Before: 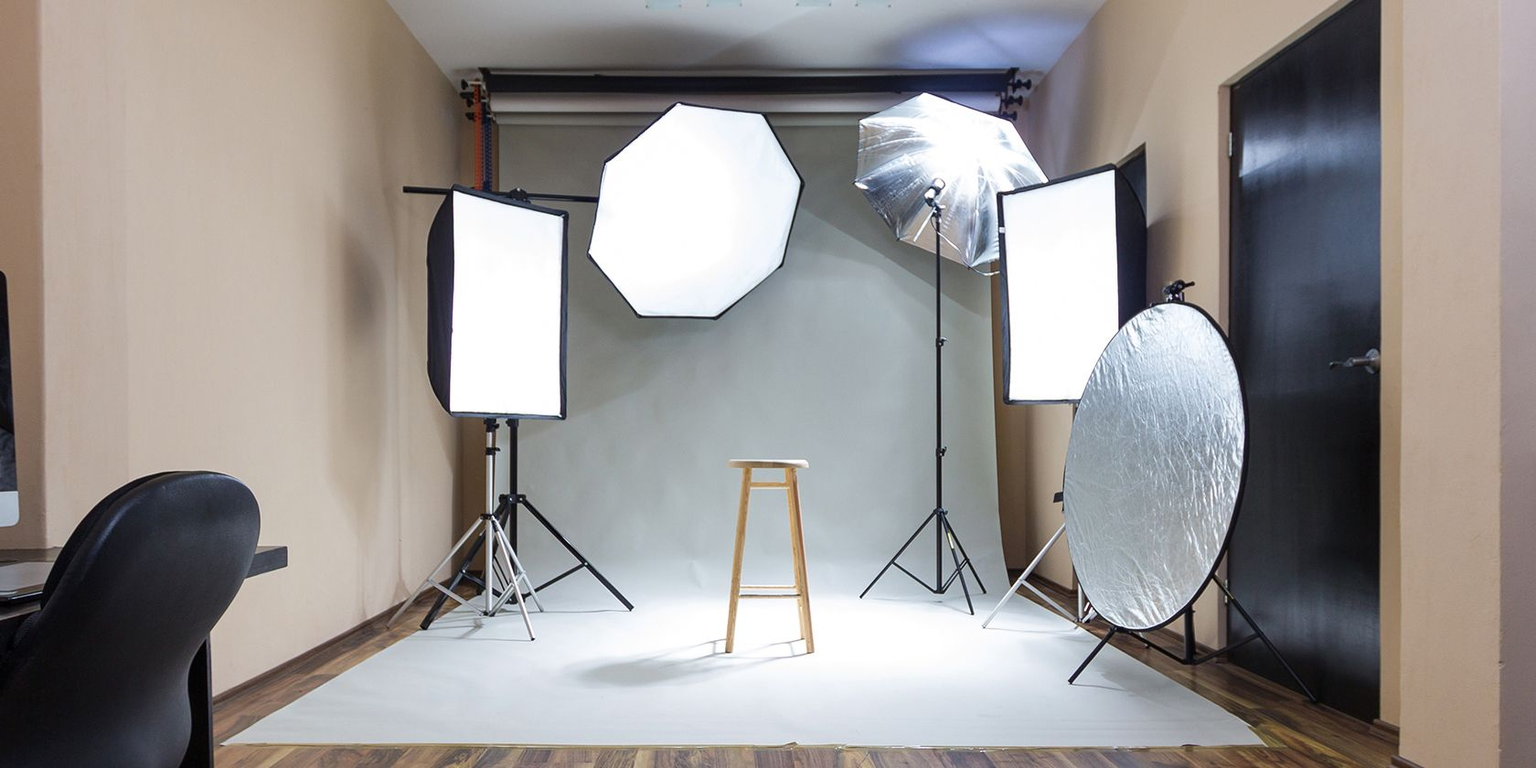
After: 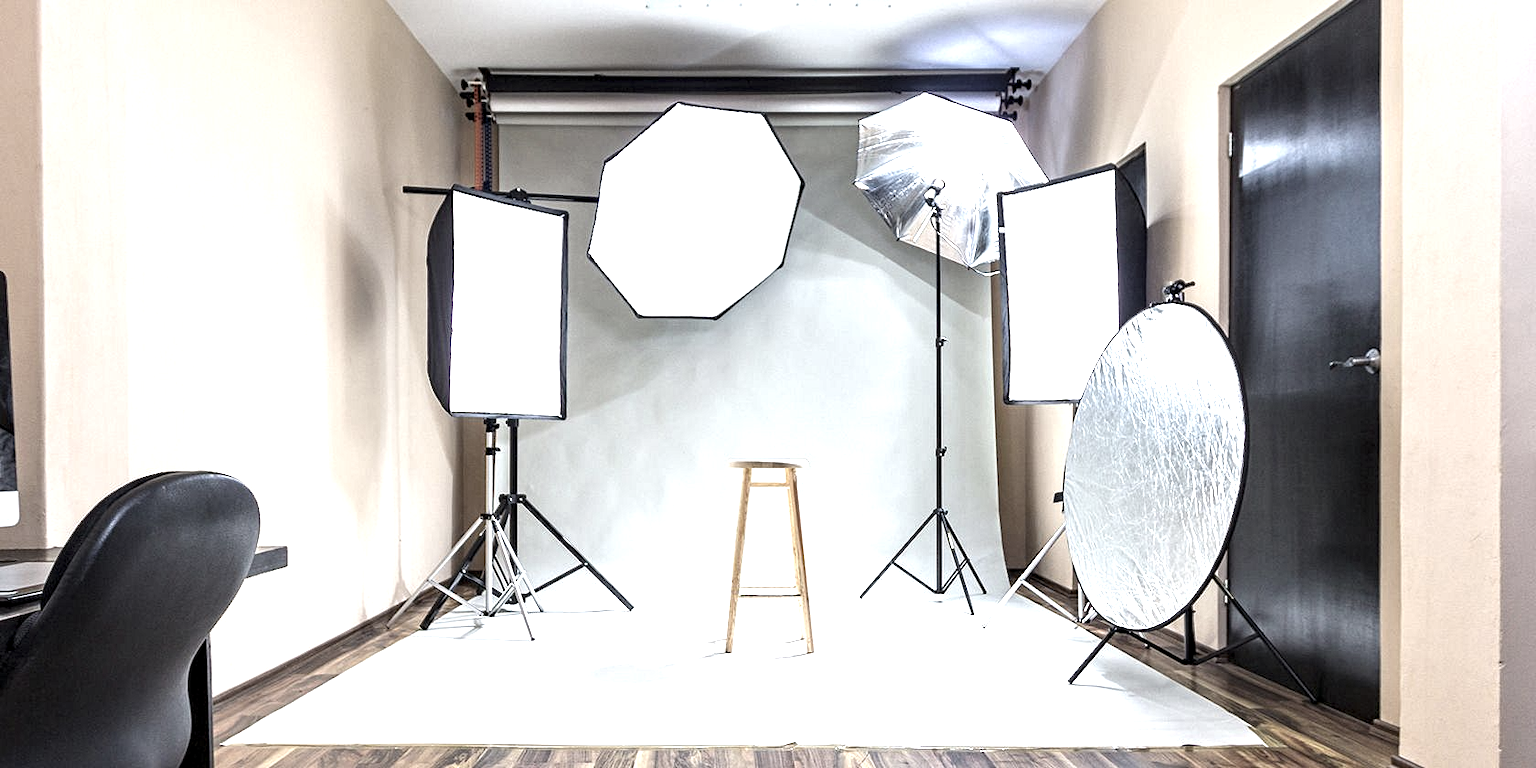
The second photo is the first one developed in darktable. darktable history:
exposure: black level correction 0, exposure 1.2 EV, compensate highlight preservation false
contrast equalizer: y [[0.5, 0.542, 0.583, 0.625, 0.667, 0.708], [0.5 ×6], [0.5 ×6], [0 ×6], [0 ×6]], mix 0.802
color correction: highlights b* 0.007, saturation 0.596
